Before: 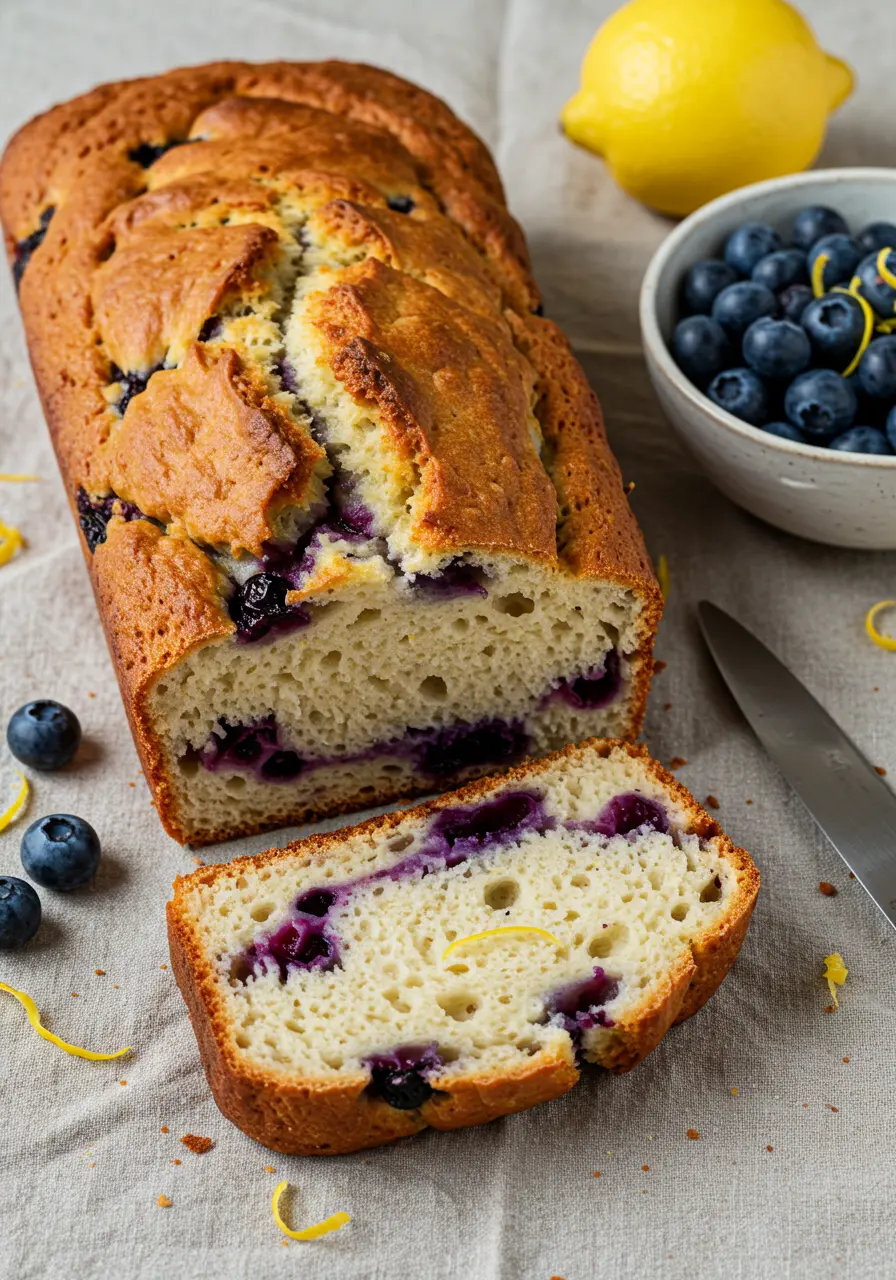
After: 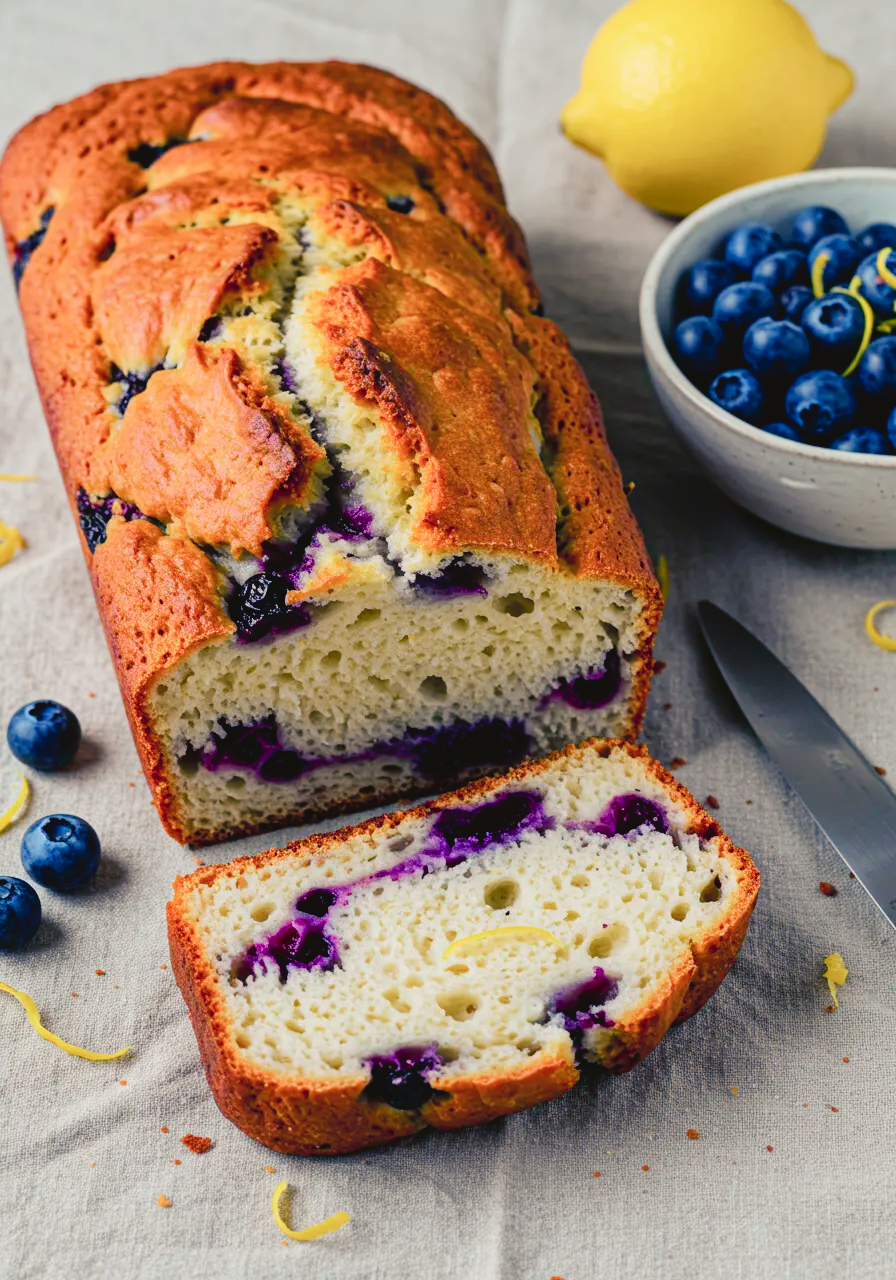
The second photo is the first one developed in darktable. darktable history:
tone equalizer: -8 EV -0.408 EV, -7 EV -0.404 EV, -6 EV -0.335 EV, -5 EV -0.204 EV, -3 EV 0.215 EV, -2 EV 0.338 EV, -1 EV 0.408 EV, +0 EV 0.437 EV, mask exposure compensation -0.509 EV
tone curve: curves: ch0 [(0, 0) (0.068, 0.031) (0.183, 0.13) (0.341, 0.319) (0.547, 0.545) (0.828, 0.817) (1, 0.968)]; ch1 [(0, 0) (0.23, 0.166) (0.34, 0.308) (0.371, 0.337) (0.429, 0.408) (0.477, 0.466) (0.499, 0.5) (0.529, 0.528) (0.559, 0.578) (0.743, 0.798) (1, 1)]; ch2 [(0, 0) (0.431, 0.419) (0.495, 0.502) (0.524, 0.525) (0.568, 0.543) (0.6, 0.597) (0.634, 0.644) (0.728, 0.722) (1, 1)], color space Lab, independent channels, preserve colors none
color balance rgb: shadows lift › luminance -40.844%, shadows lift › chroma 13.963%, shadows lift › hue 261.21°, perceptual saturation grading › global saturation 20%, perceptual saturation grading › highlights -24.864%, perceptual saturation grading › shadows 50.094%, perceptual brilliance grading › global brilliance 1.277%, perceptual brilliance grading › highlights -3.969%
contrast brightness saturation: contrast -0.146, brightness 0.051, saturation -0.131
